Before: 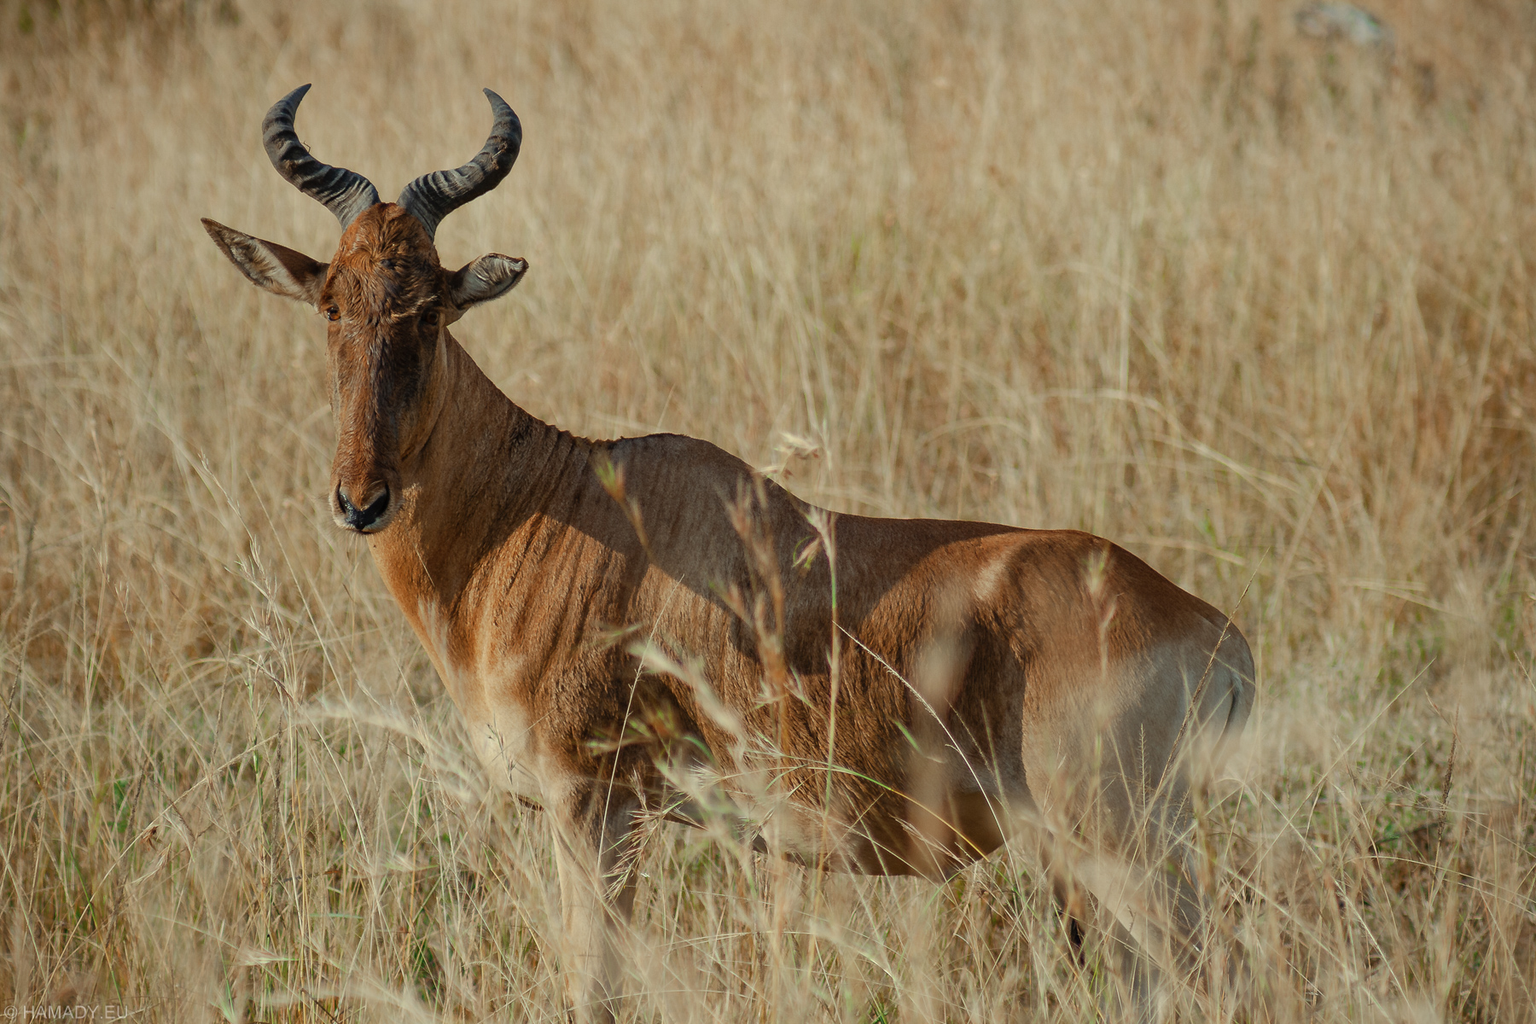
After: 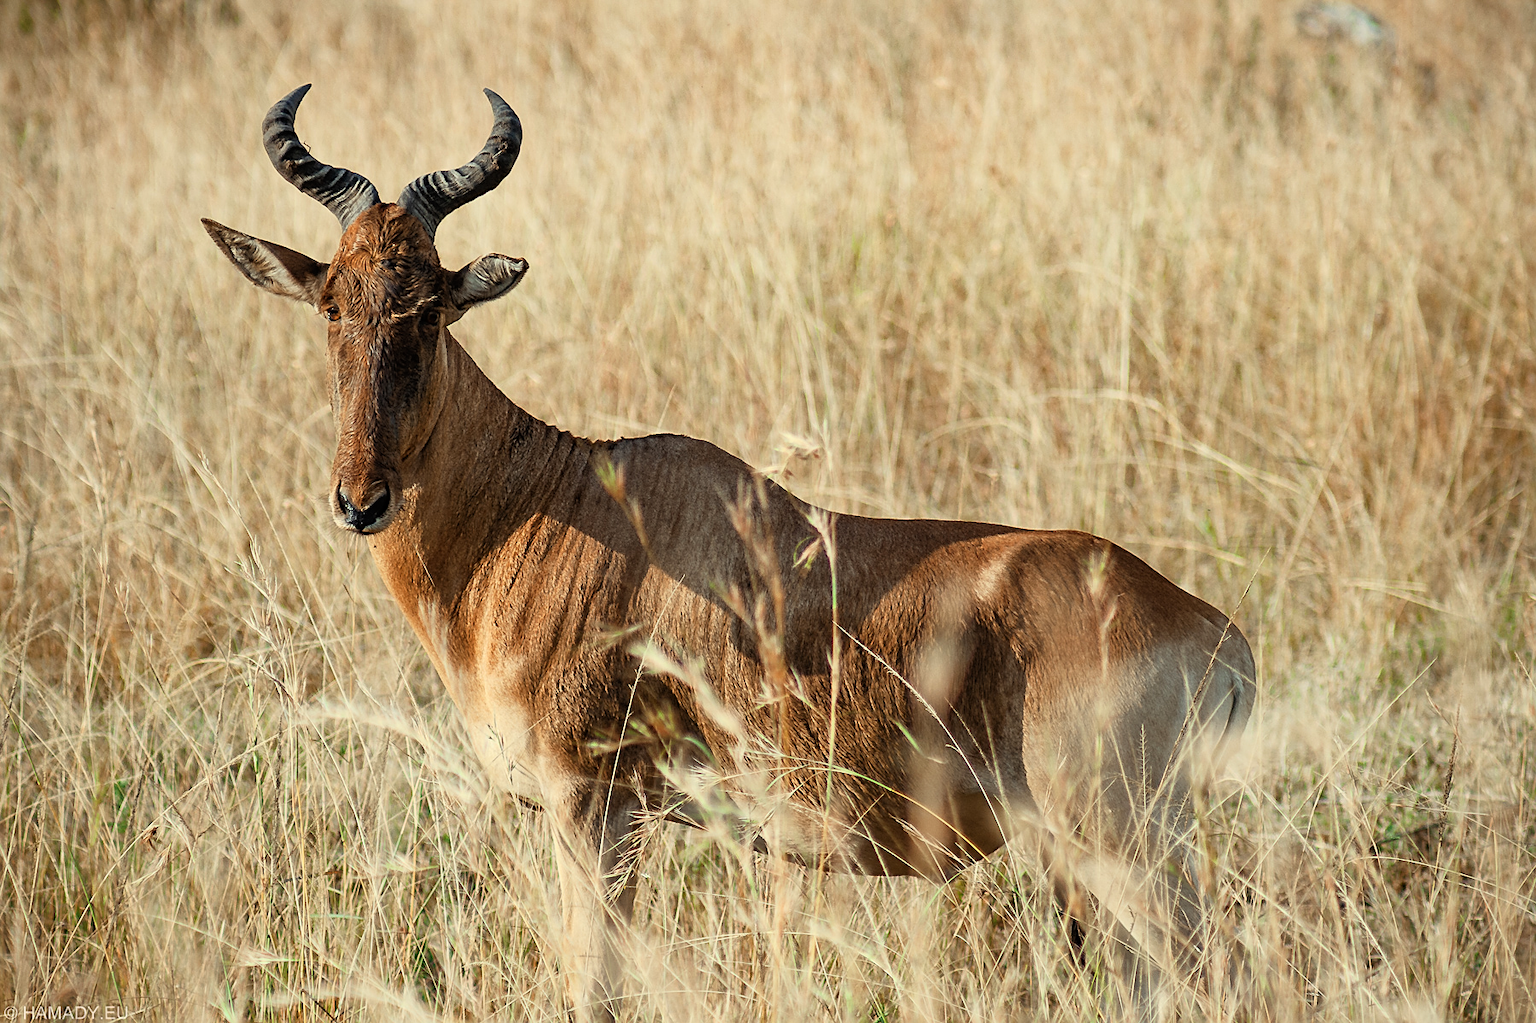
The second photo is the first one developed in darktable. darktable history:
sharpen: on, module defaults
base curve: curves: ch0 [(0, 0) (0.005, 0.002) (0.193, 0.295) (0.399, 0.664) (0.75, 0.928) (1, 1)]
